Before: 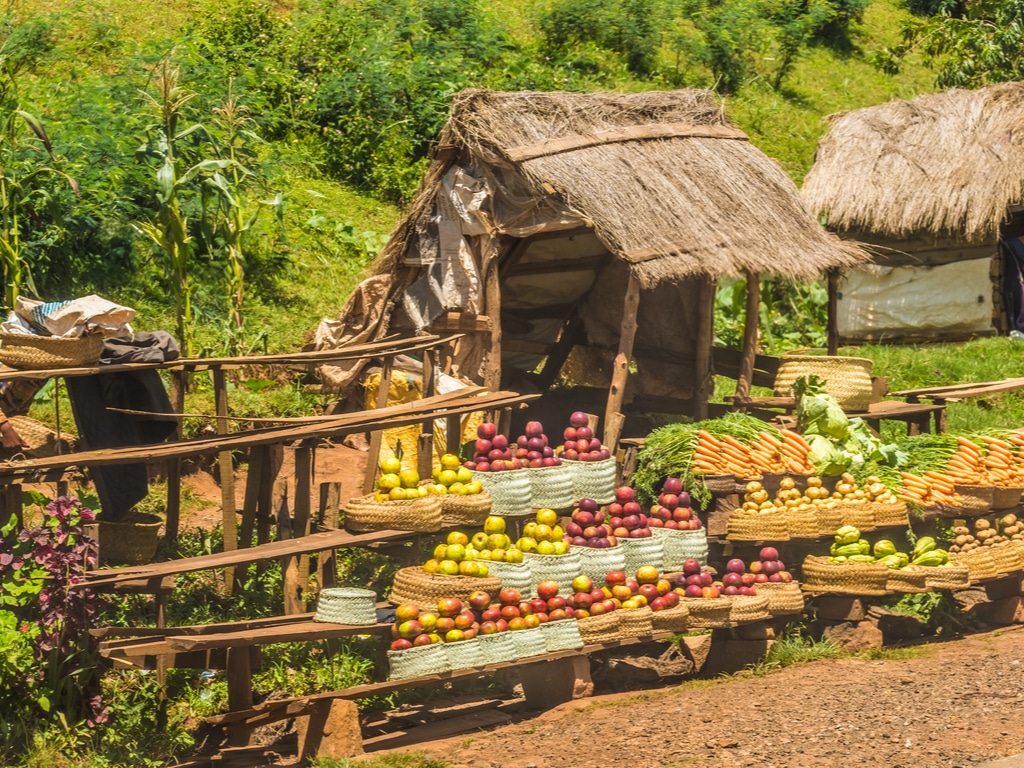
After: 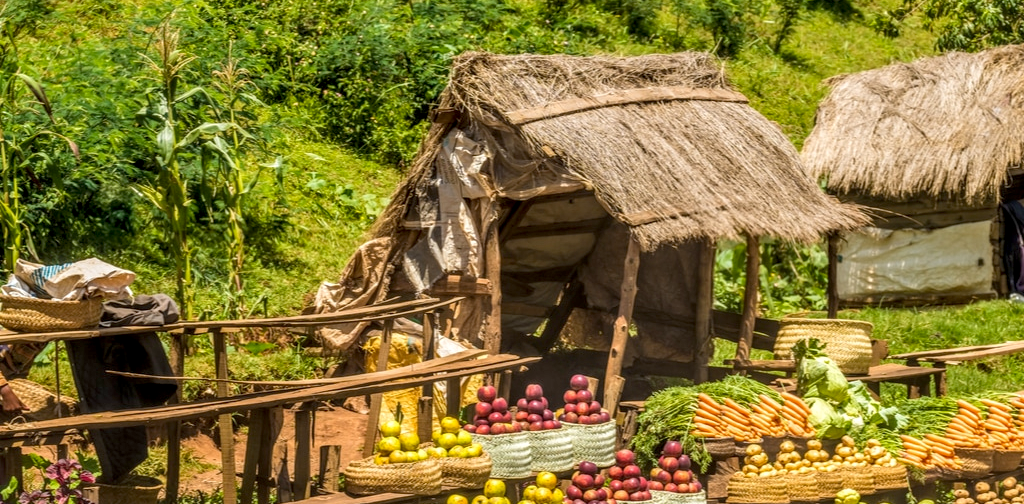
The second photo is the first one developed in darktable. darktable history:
crop and rotate: top 4.848%, bottom 29.503%
local contrast: on, module defaults
exposure: black level correction 0.01, exposure 0.014 EV, compensate highlight preservation false
